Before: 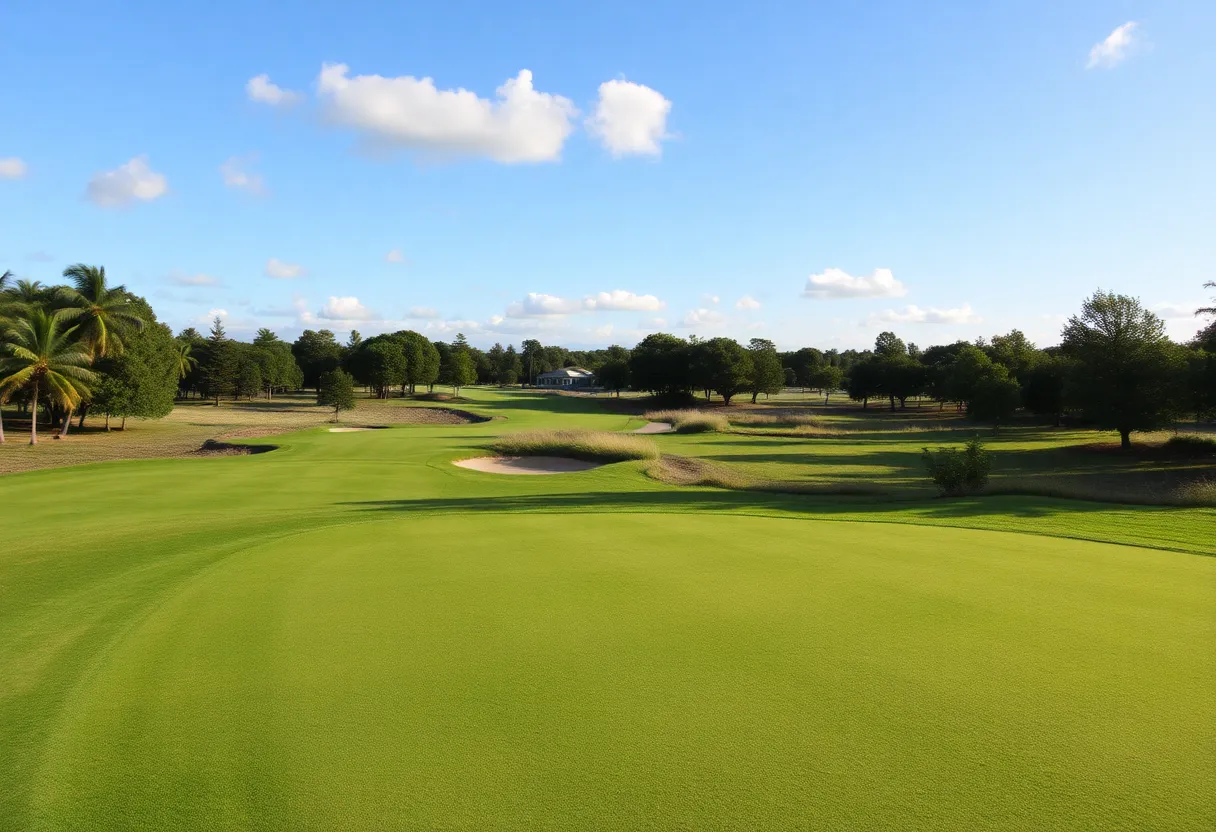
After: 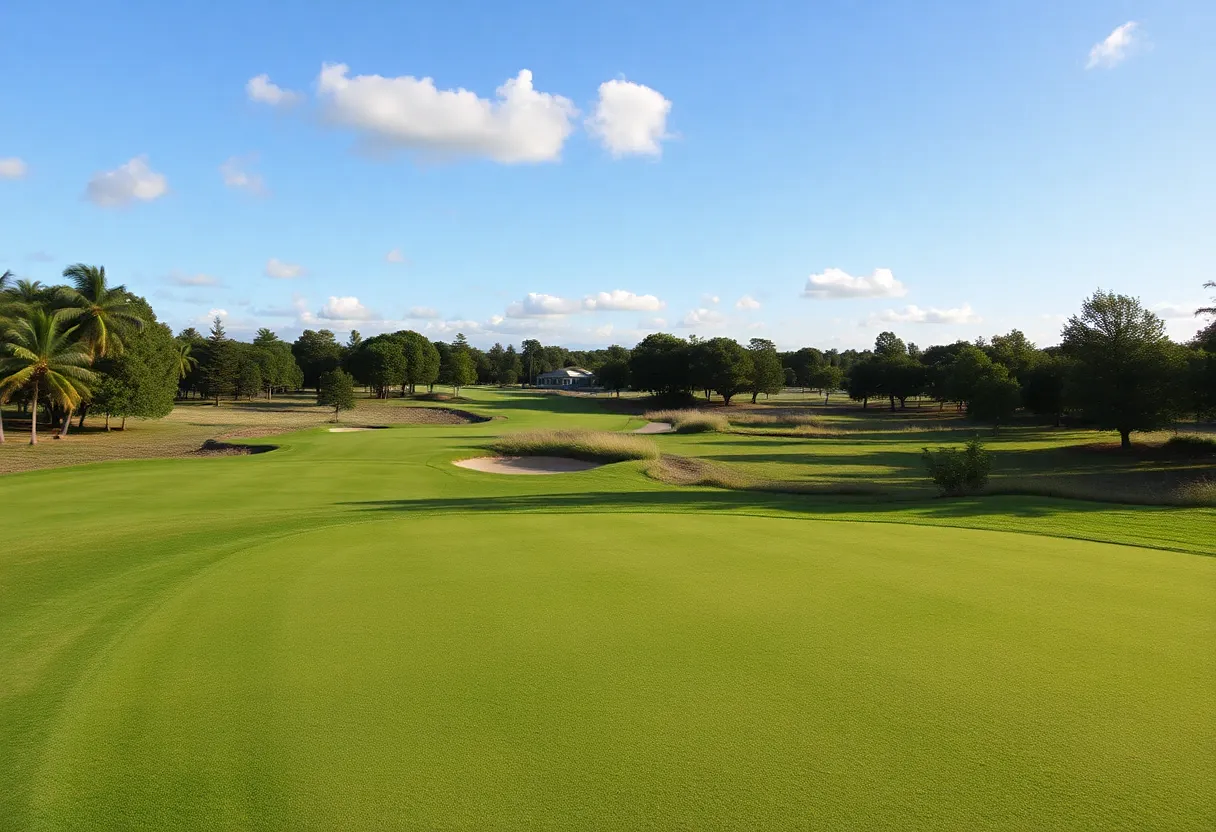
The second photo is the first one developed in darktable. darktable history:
sharpen: amount 0.2
tone curve: curves: ch0 [(0, 0) (0.077, 0.082) (0.765, 0.73) (1, 1)]
